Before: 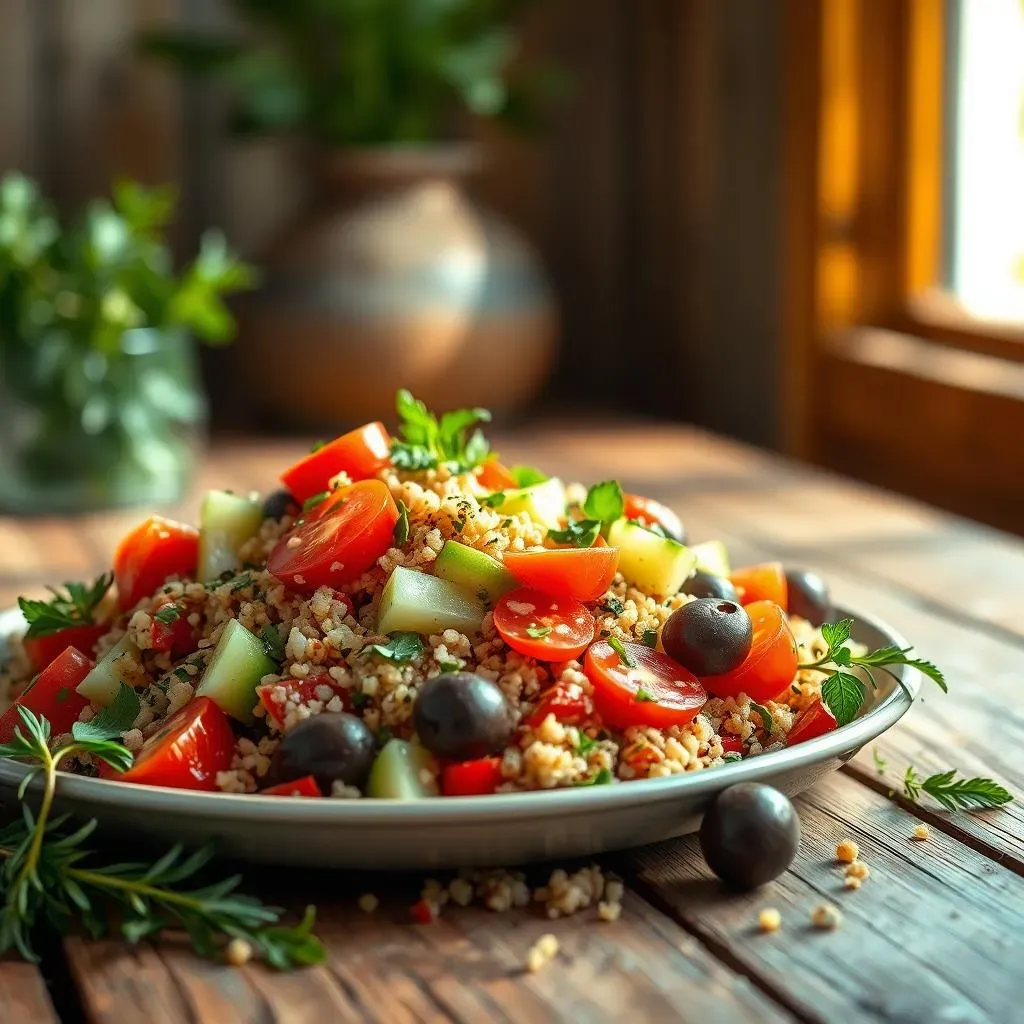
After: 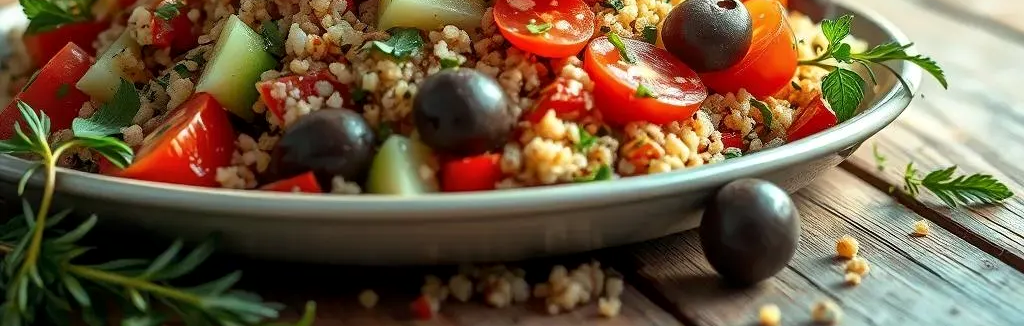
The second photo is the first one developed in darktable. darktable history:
local contrast: mode bilateral grid, contrast 20, coarseness 49, detail 120%, midtone range 0.2
crop and rotate: top 59.075%, bottom 9.047%
